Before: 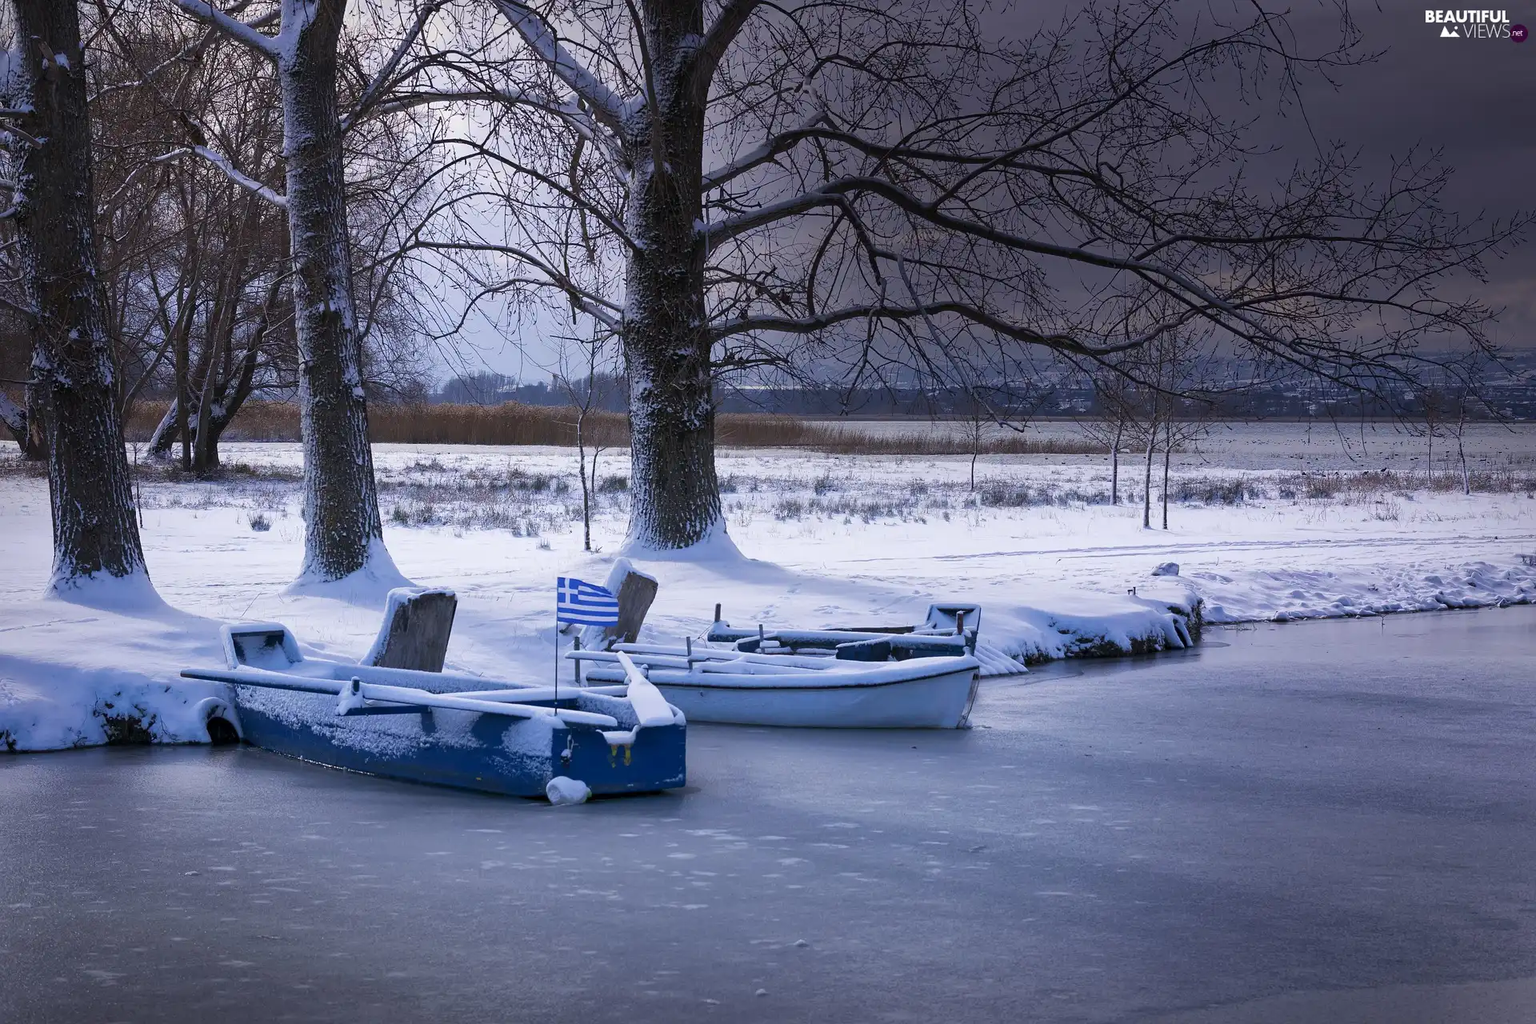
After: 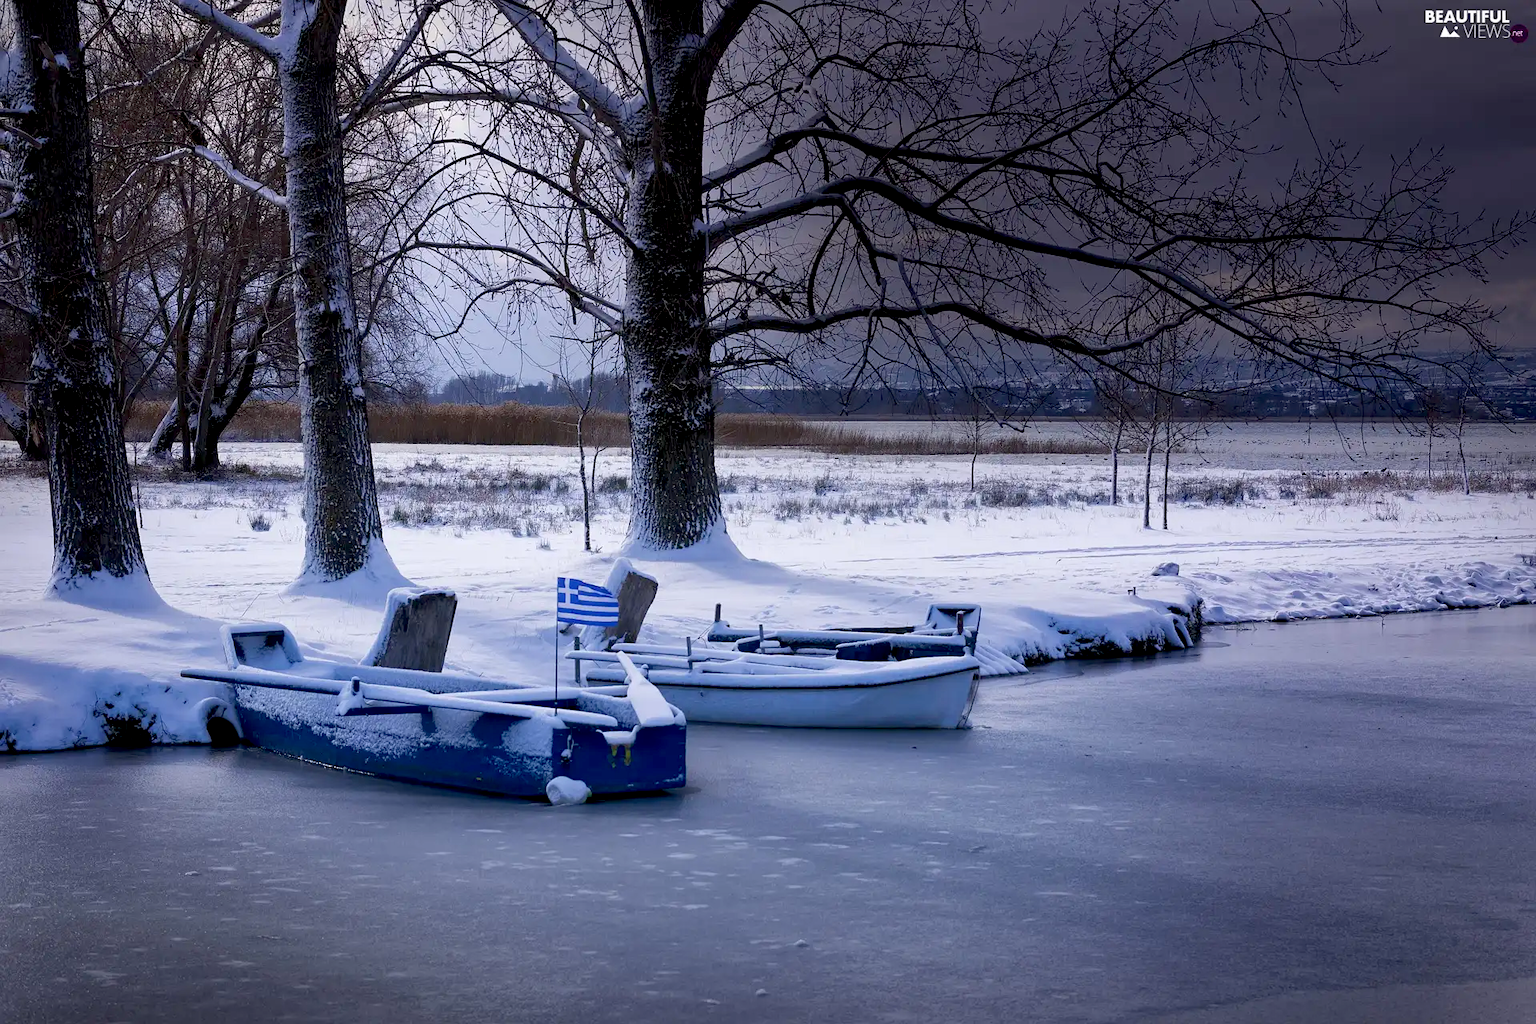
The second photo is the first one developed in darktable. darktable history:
exposure: black level correction 0.014, compensate exposure bias true, compensate highlight preservation false
